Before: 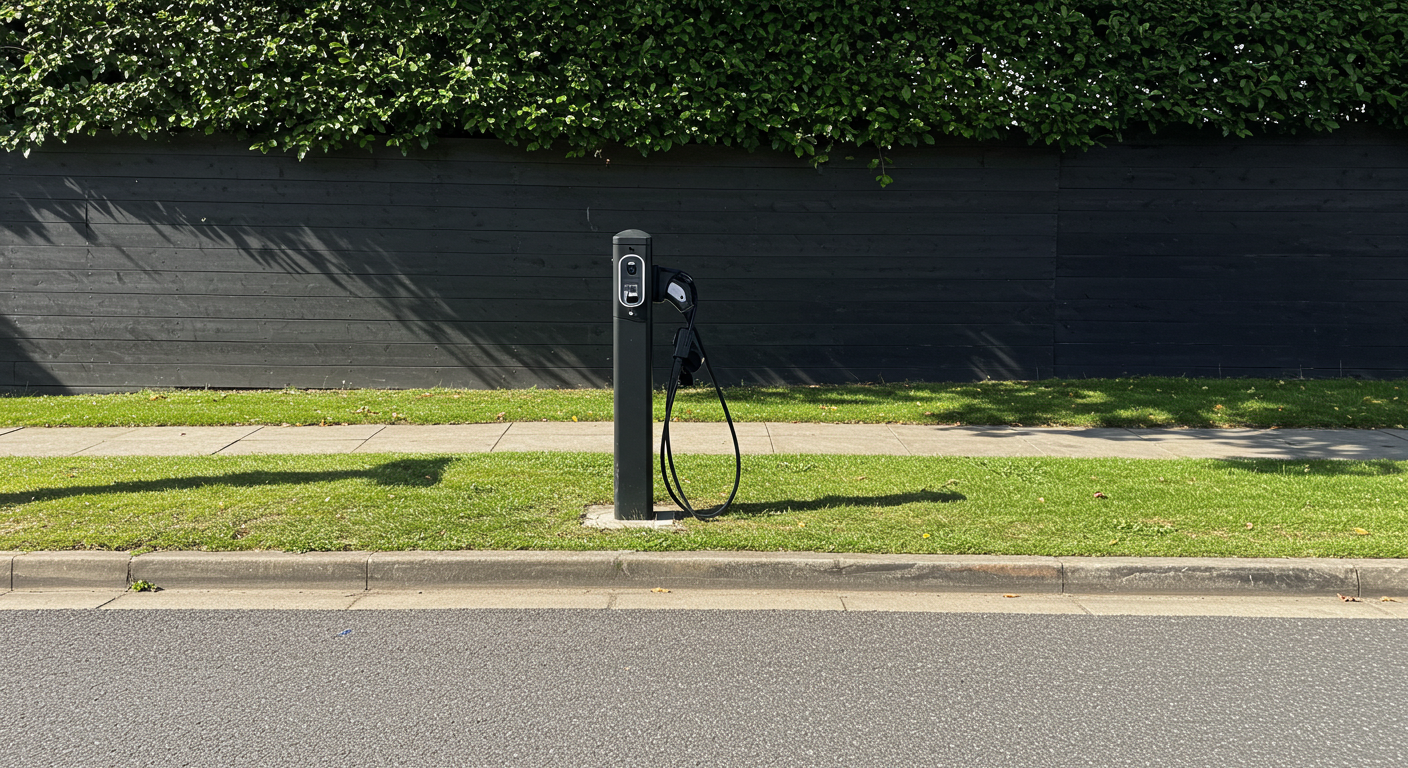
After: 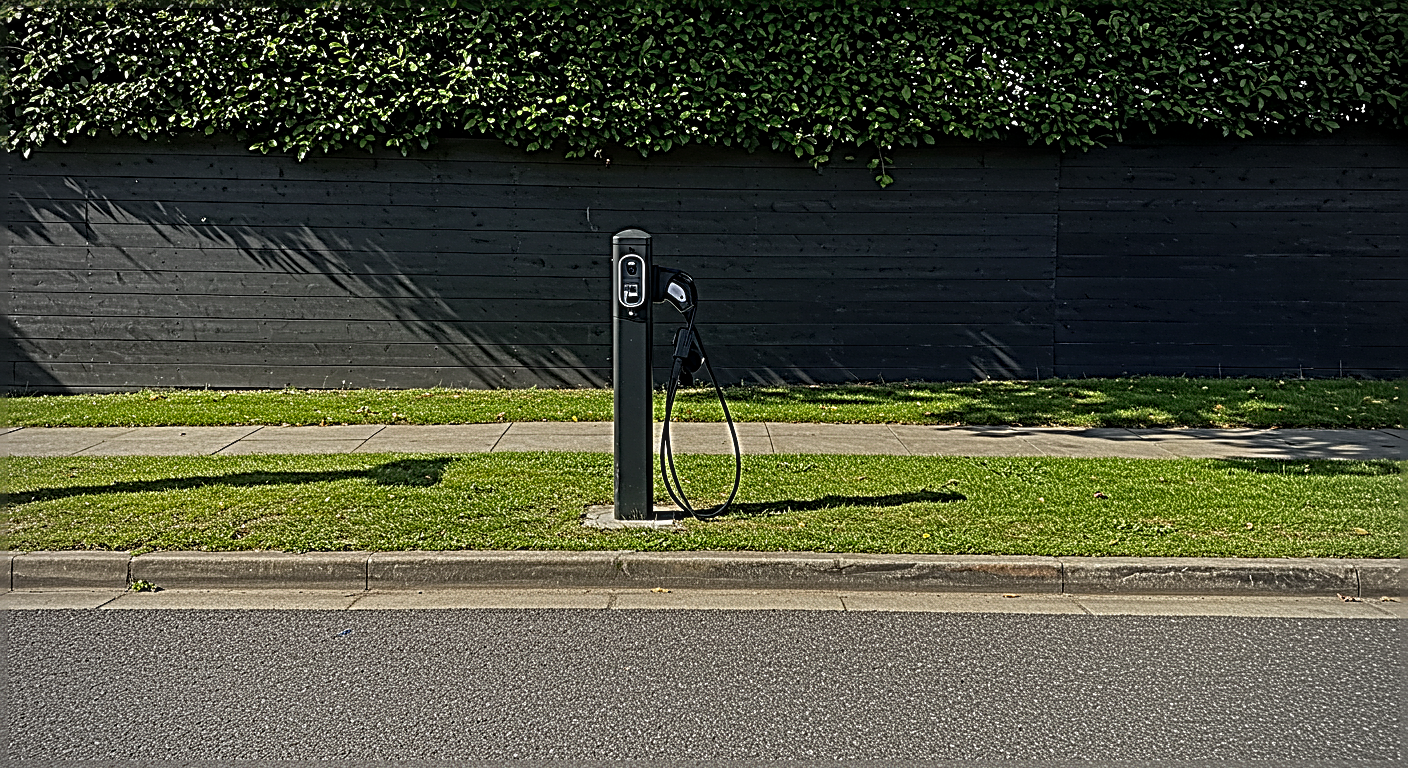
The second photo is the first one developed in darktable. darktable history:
shadows and highlights: shadows 24.84, white point adjustment -3.08, highlights -29.67
levels: levels [0, 0.48, 0.961]
local contrast: on, module defaults
sharpen: radius 3.194, amount 1.741
contrast brightness saturation: contrast 0.043, saturation 0.154
exposure: black level correction 0, exposure -0.807 EV, compensate highlight preservation false
tone curve: curves: ch0 [(0, 0) (0.15, 0.17) (0.452, 0.437) (0.611, 0.588) (0.751, 0.749) (1, 1)]; ch1 [(0, 0) (0.325, 0.327) (0.412, 0.45) (0.453, 0.484) (0.5, 0.499) (0.541, 0.55) (0.617, 0.612) (0.695, 0.697) (1, 1)]; ch2 [(0, 0) (0.386, 0.397) (0.452, 0.459) (0.505, 0.498) (0.524, 0.547) (0.574, 0.566) (0.633, 0.641) (1, 1)], color space Lab, linked channels, preserve colors none
vignetting: fall-off radius 60.85%
